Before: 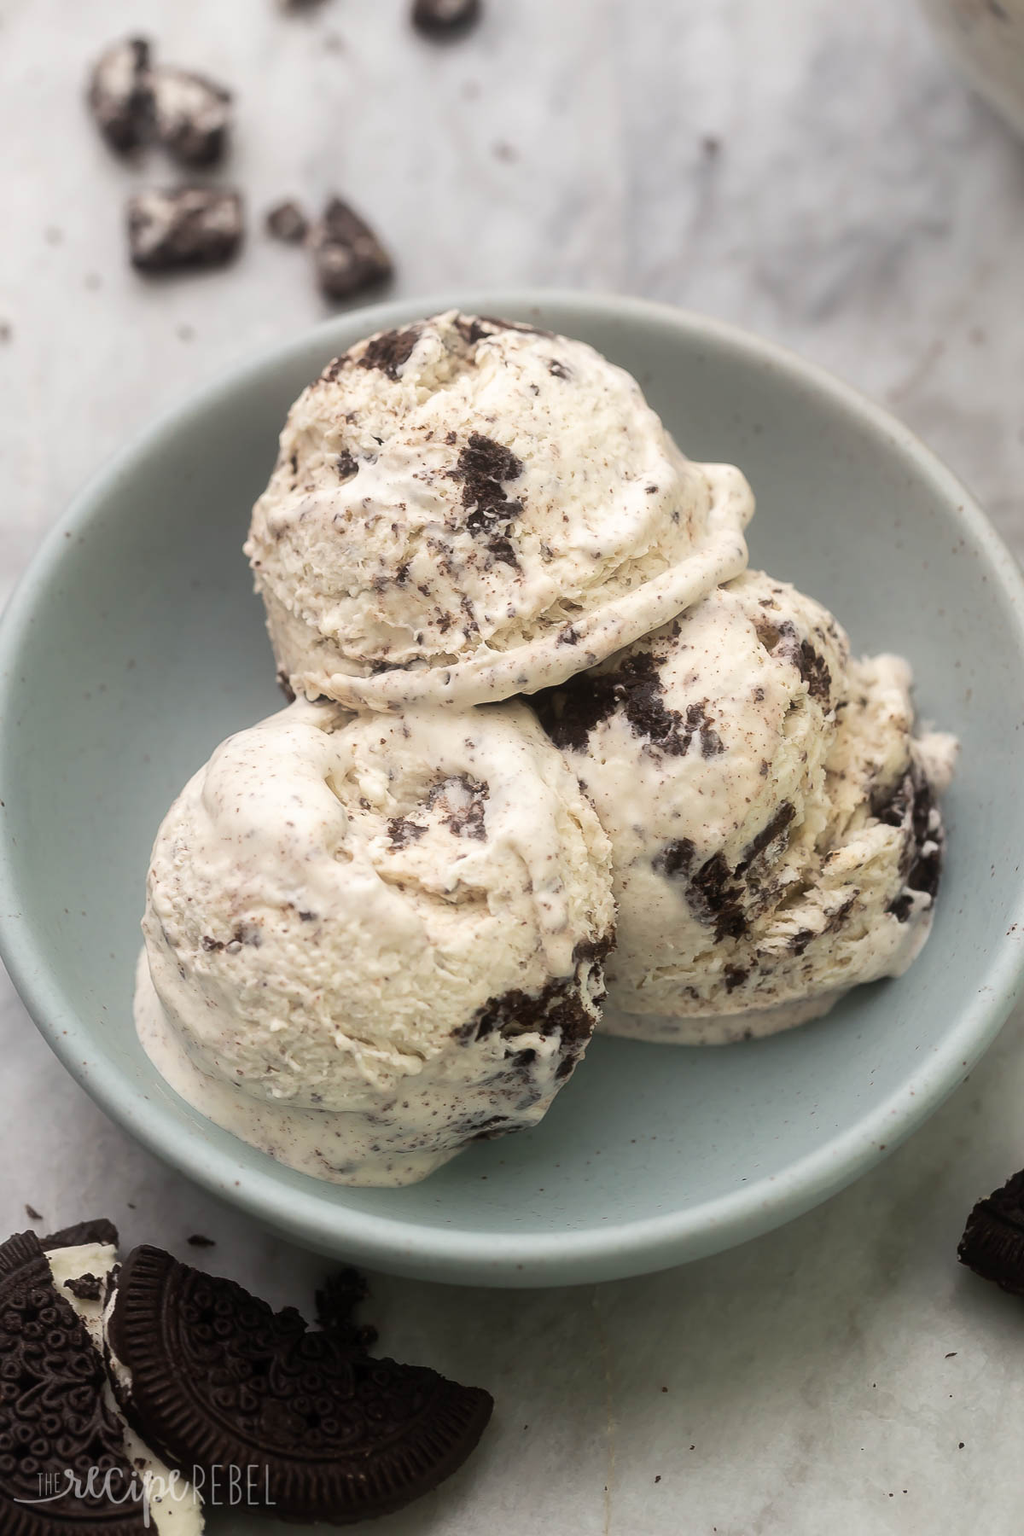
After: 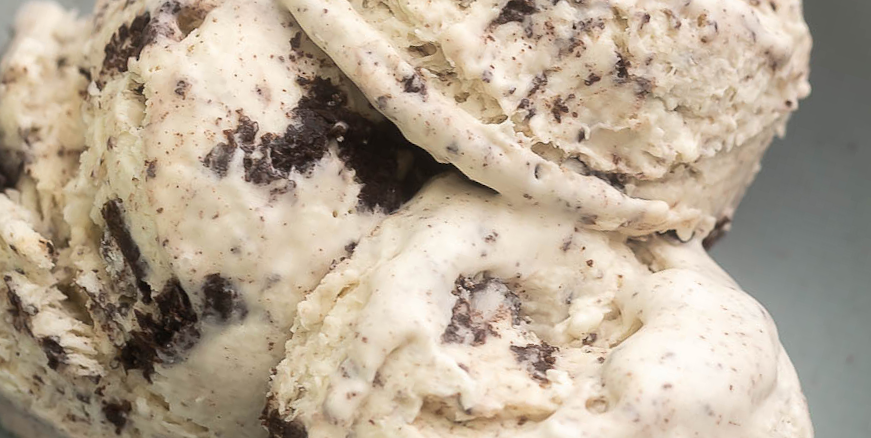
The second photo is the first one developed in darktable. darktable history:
crop and rotate: angle 16.12°, top 30.835%, bottom 35.653%
tone equalizer: on, module defaults
